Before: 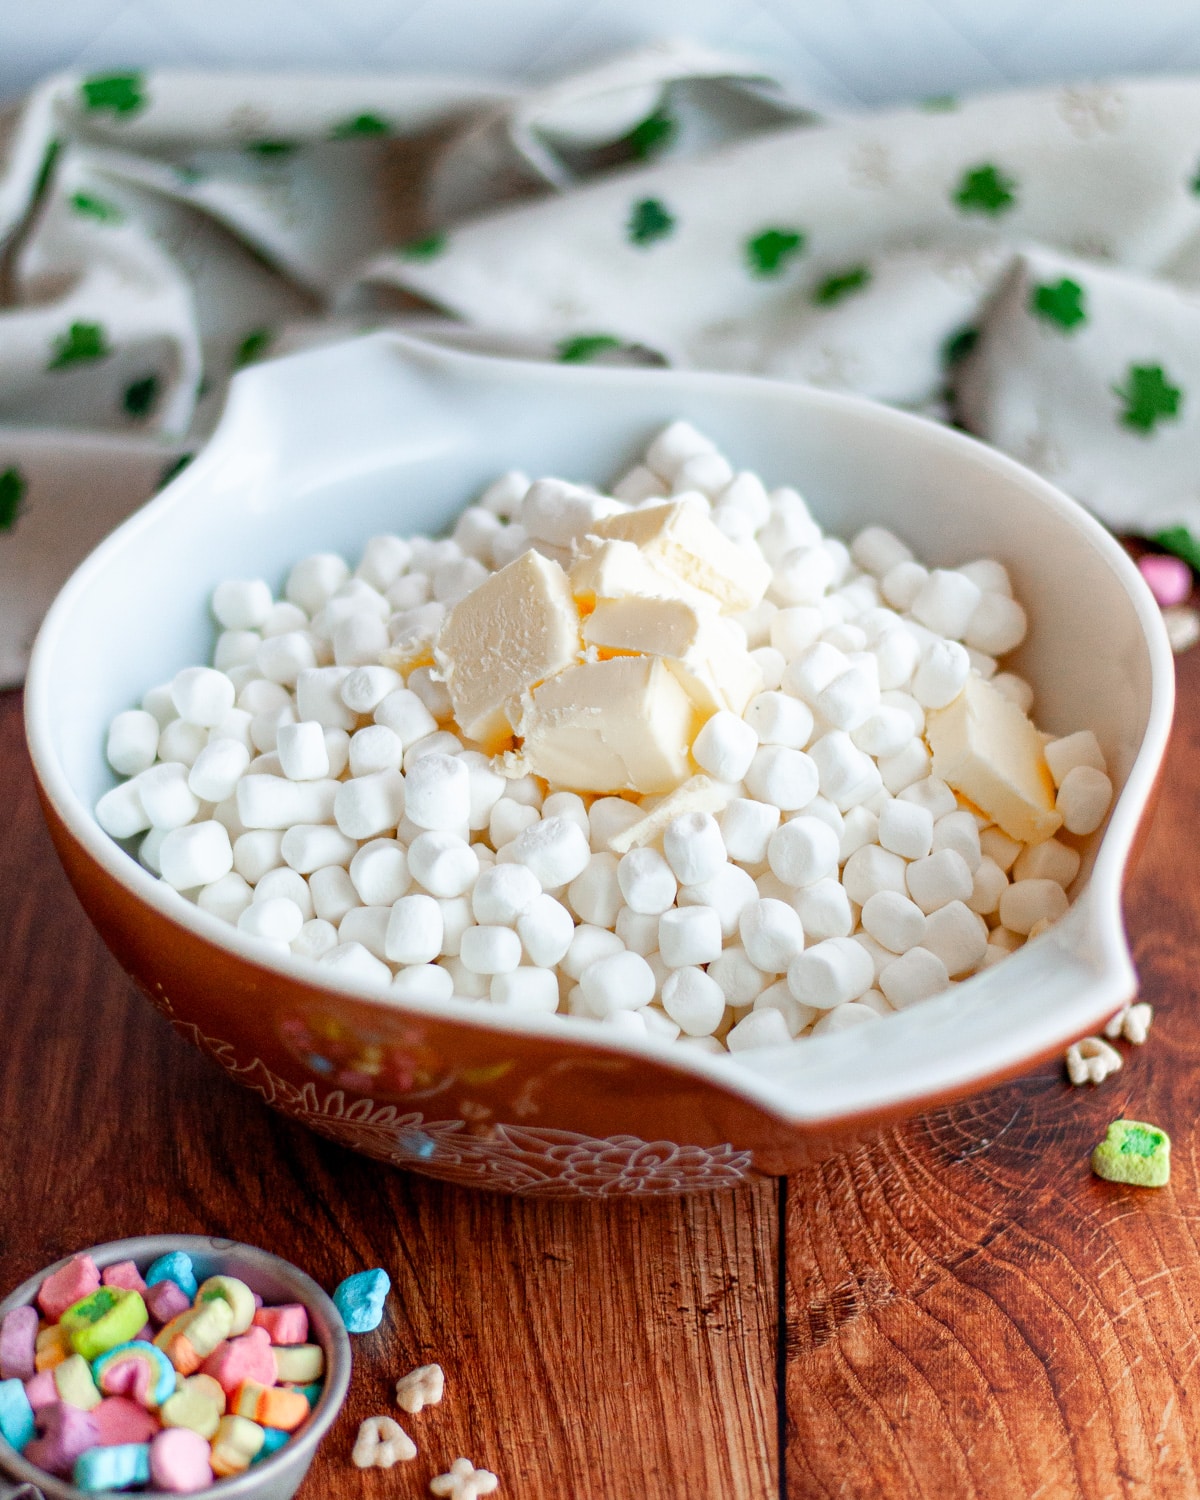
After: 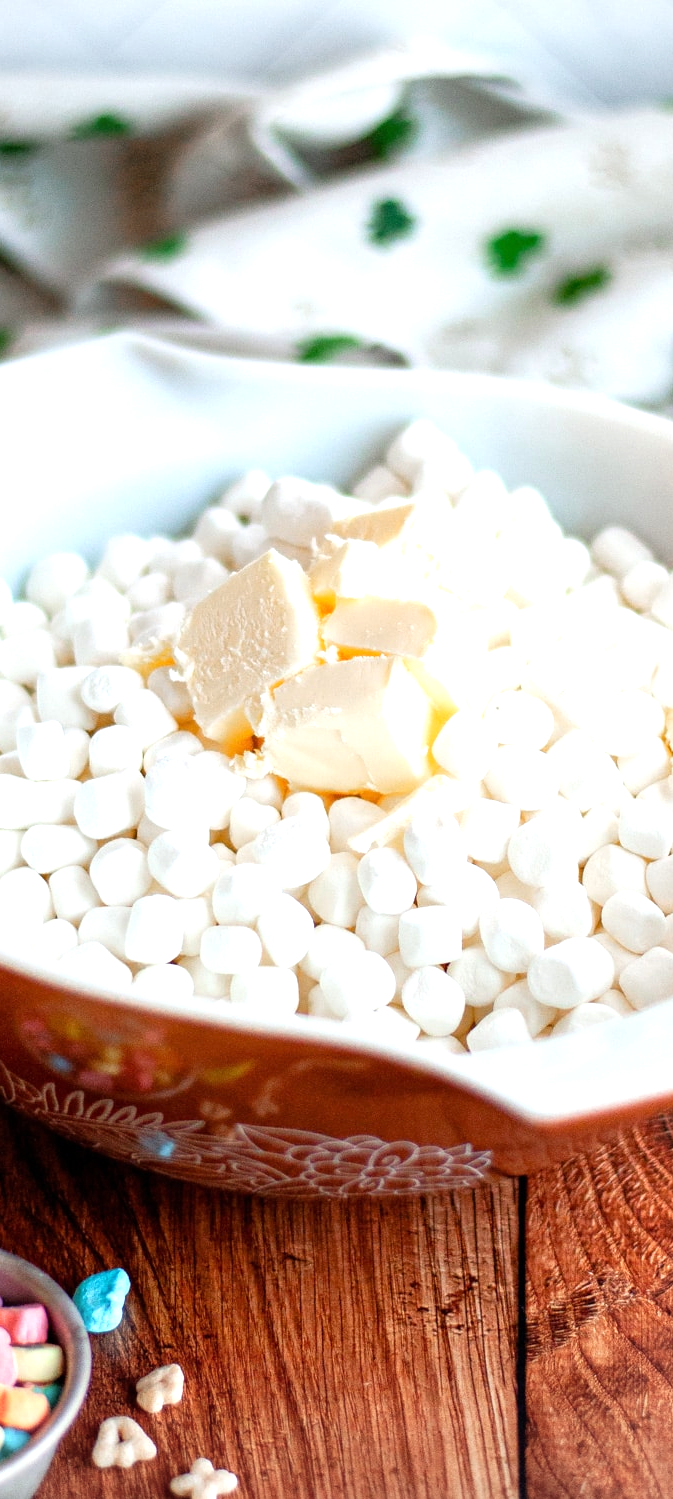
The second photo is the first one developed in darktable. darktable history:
tone equalizer: -8 EV -0.422 EV, -7 EV -0.374 EV, -6 EV -0.327 EV, -5 EV -0.214 EV, -3 EV 0.248 EV, -2 EV 0.334 EV, -1 EV 0.383 EV, +0 EV 0.426 EV
crop: left 21.725%, right 22.109%, bottom 0.01%
vignetting: brightness -0.268
exposure: exposure 0.202 EV, compensate highlight preservation false
